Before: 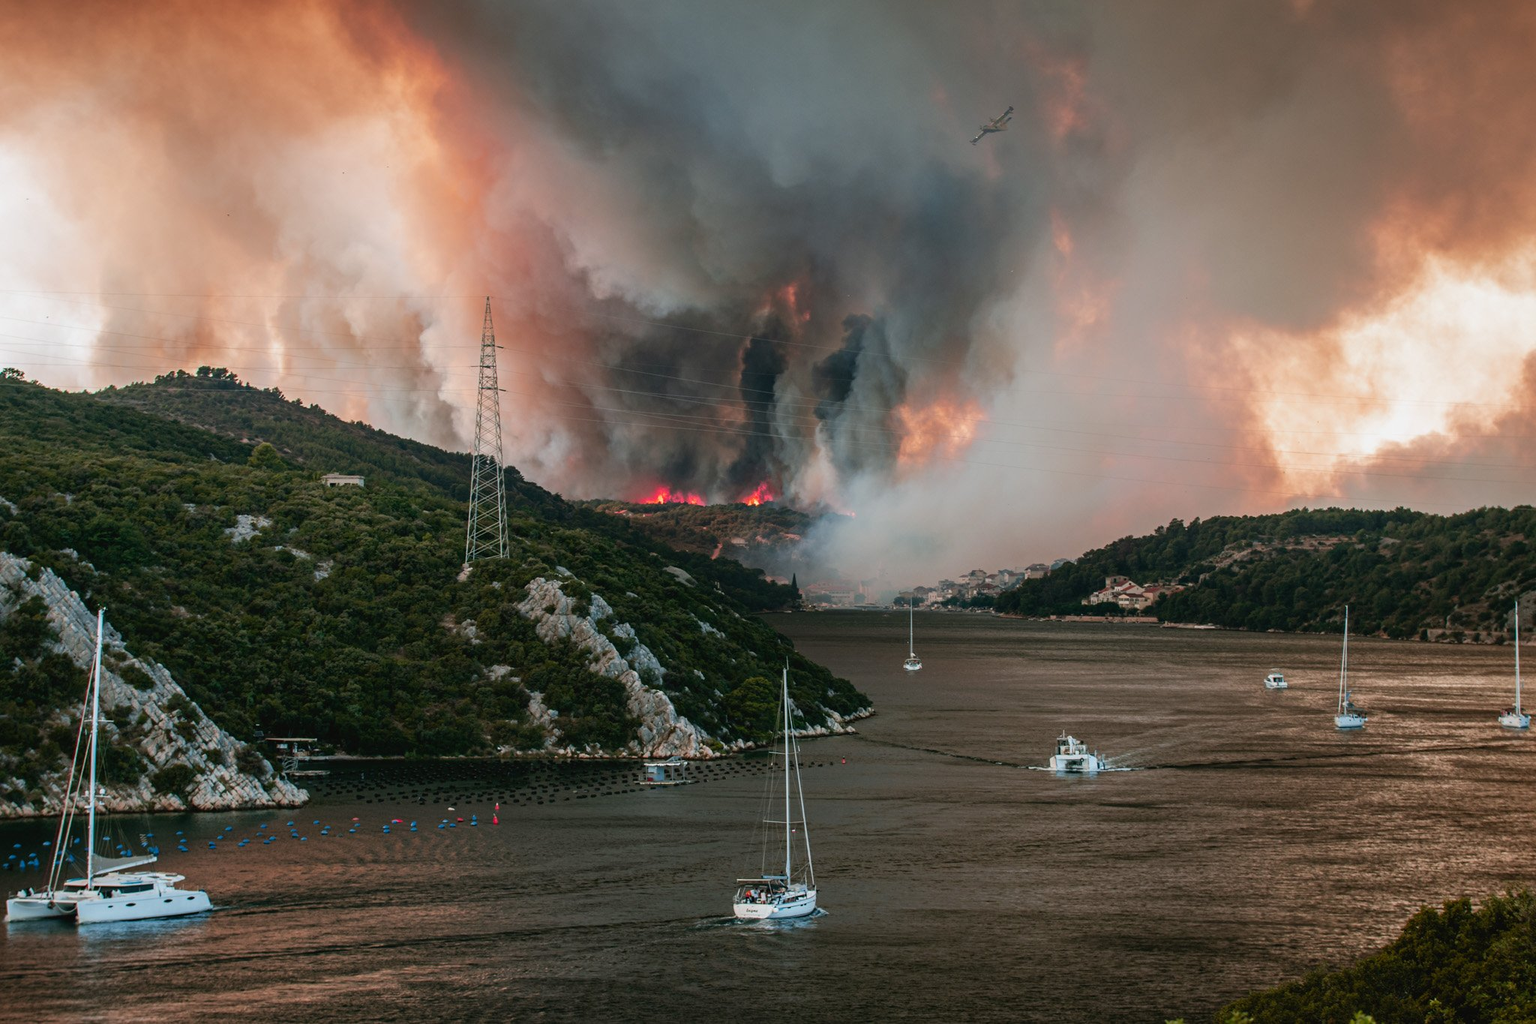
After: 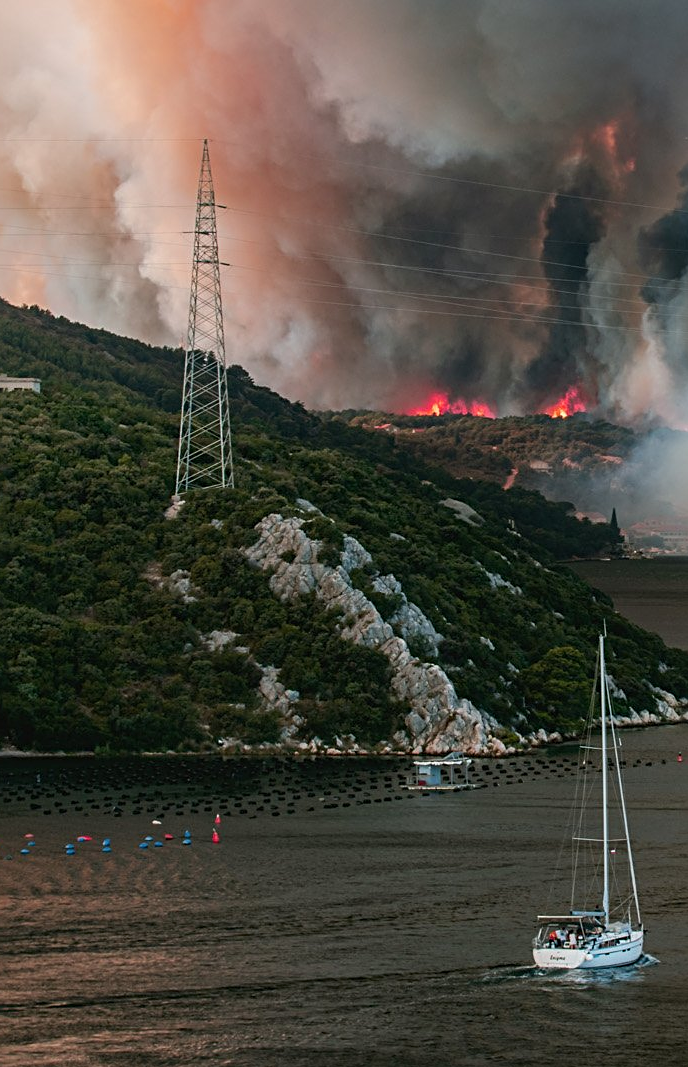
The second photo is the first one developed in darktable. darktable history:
sharpen: radius 2.508, amount 0.331
crop and rotate: left 21.769%, top 18.81%, right 44.613%, bottom 2.964%
